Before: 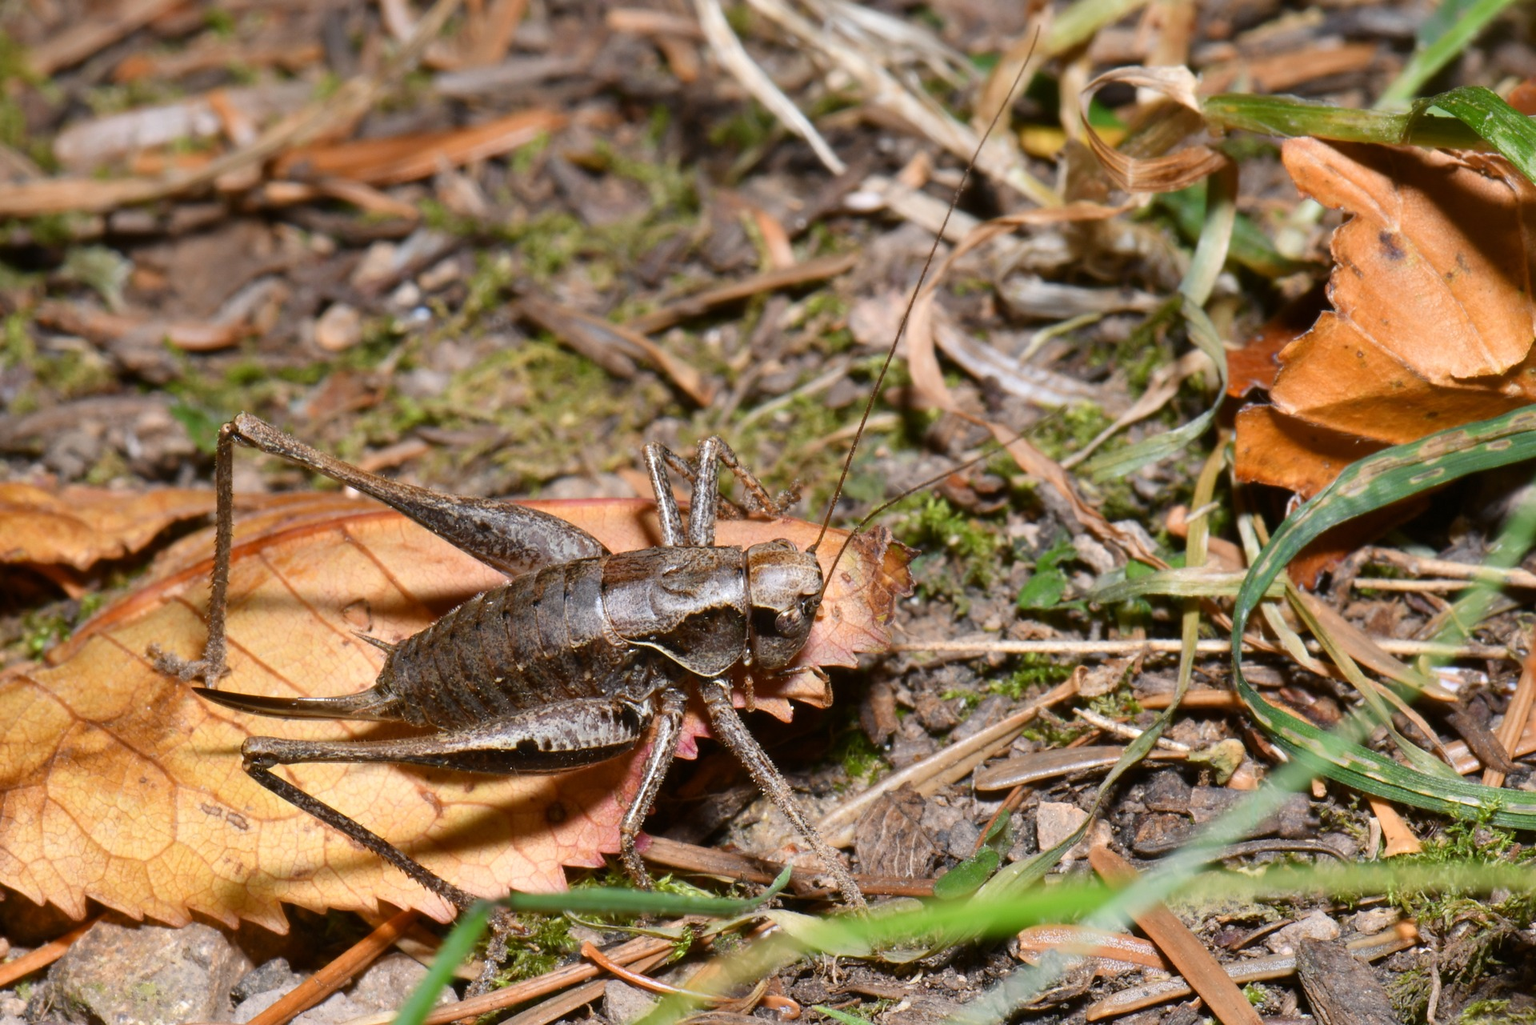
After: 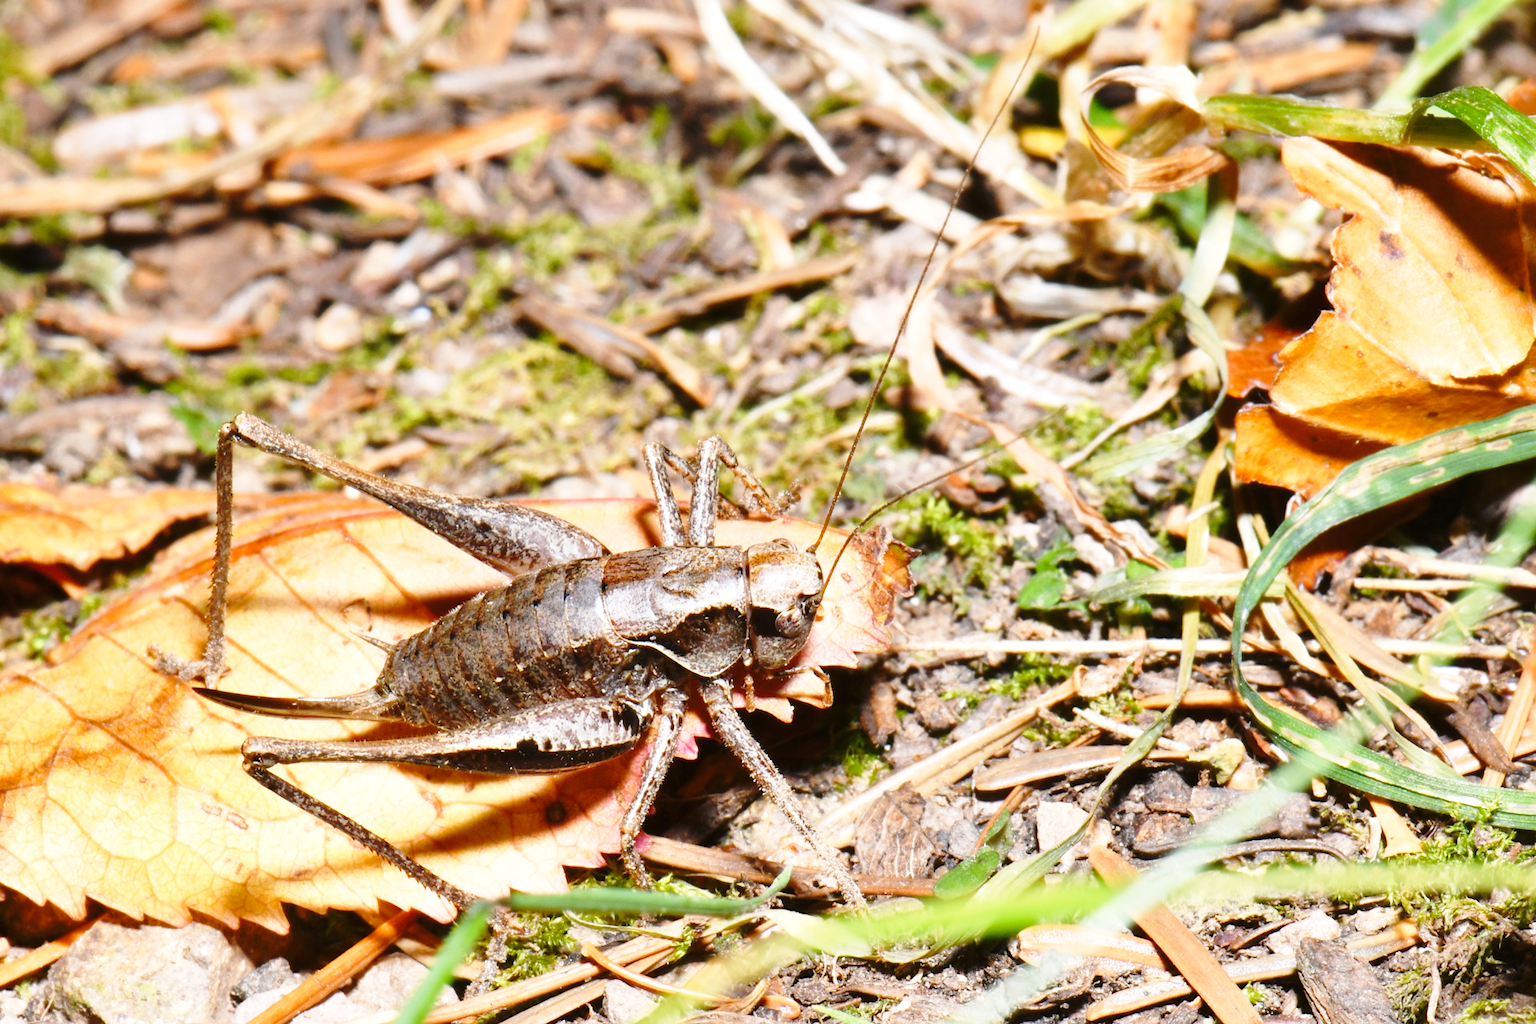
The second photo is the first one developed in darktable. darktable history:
base curve: curves: ch0 [(0, 0) (0.028, 0.03) (0.121, 0.232) (0.46, 0.748) (0.859, 0.968) (1, 1)], preserve colors none
exposure: black level correction 0, exposure 0.499 EV, compensate highlight preservation false
